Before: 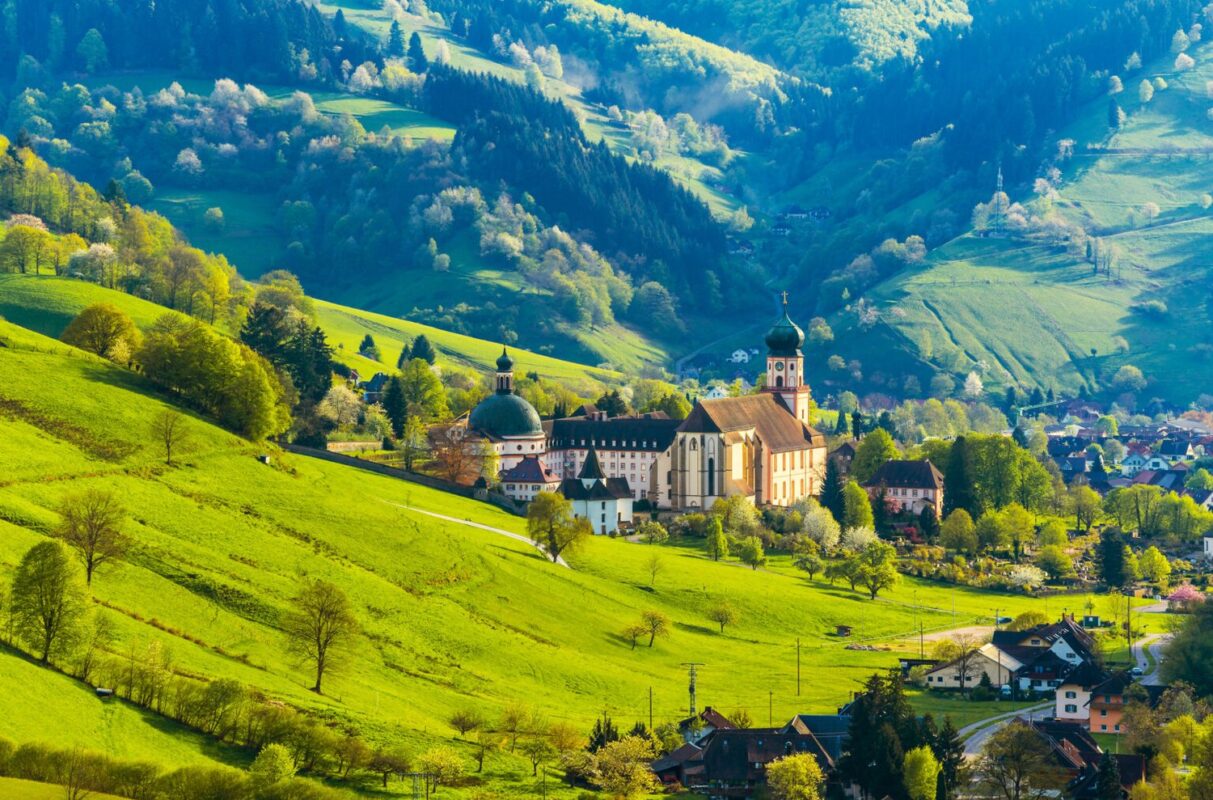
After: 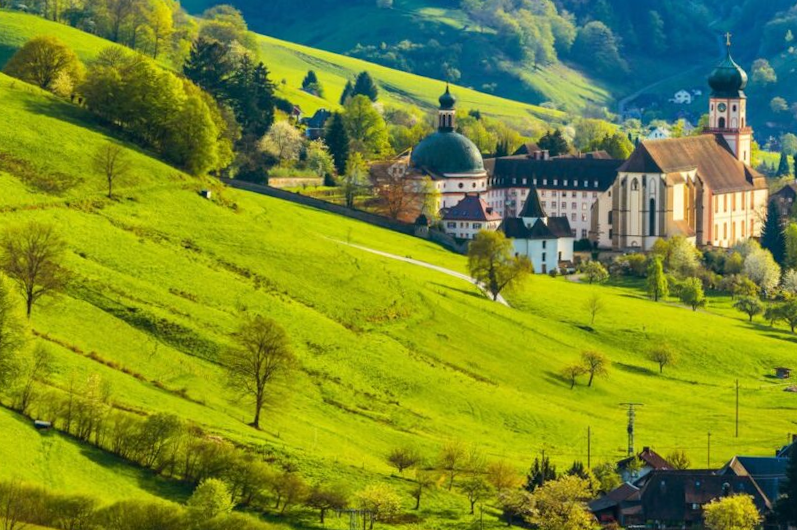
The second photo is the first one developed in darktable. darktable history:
crop and rotate: angle -0.731°, left 3.913%, top 32.415%, right 29.057%
